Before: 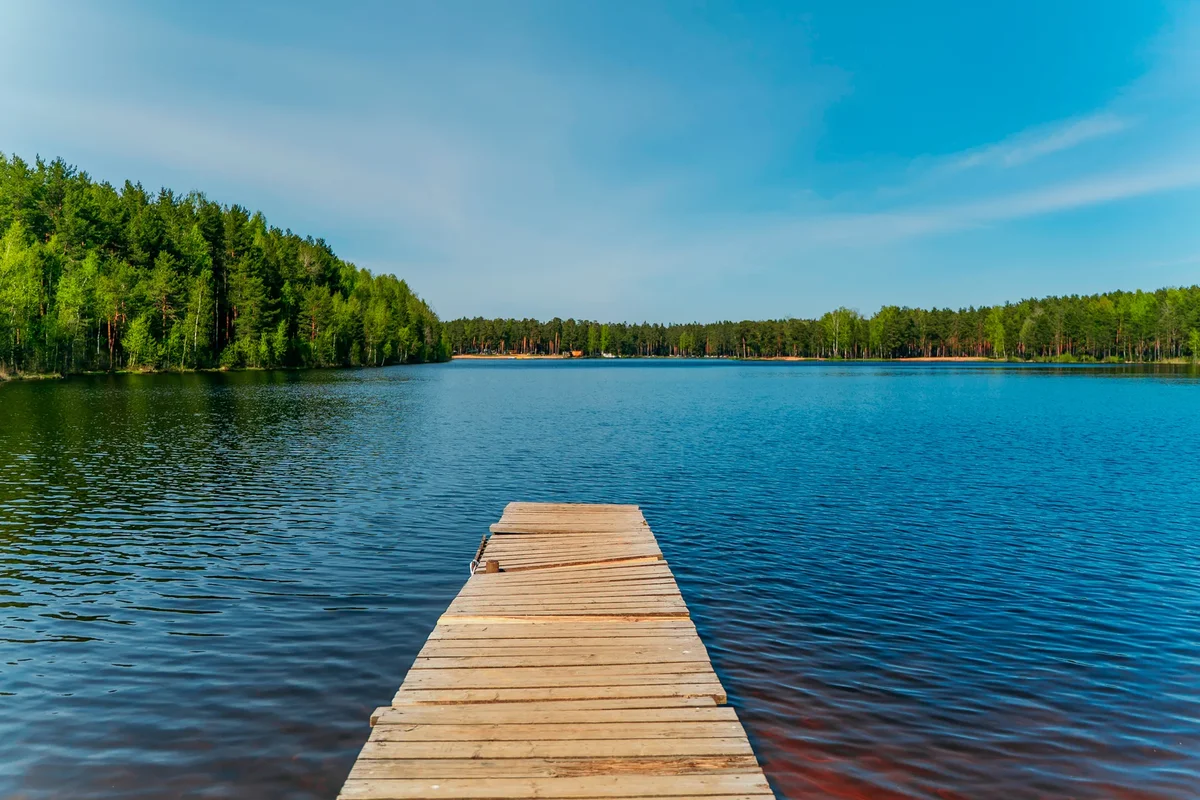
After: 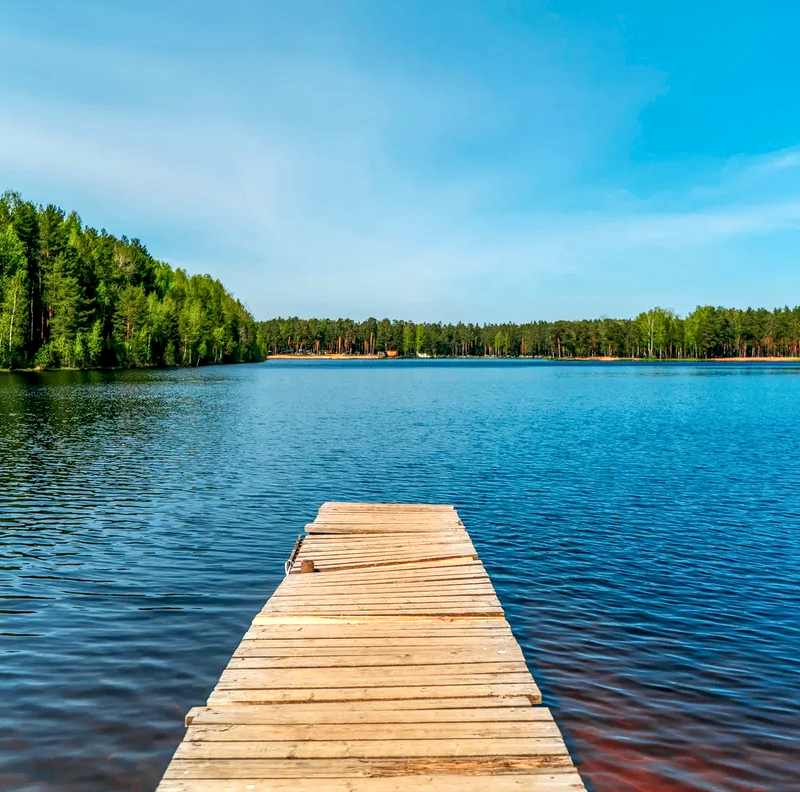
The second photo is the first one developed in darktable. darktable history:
local contrast: detail 130%
crop: left 15.43%, right 17.827%
exposure: black level correction 0.001, exposure 0.499 EV, compensate exposure bias true, compensate highlight preservation false
